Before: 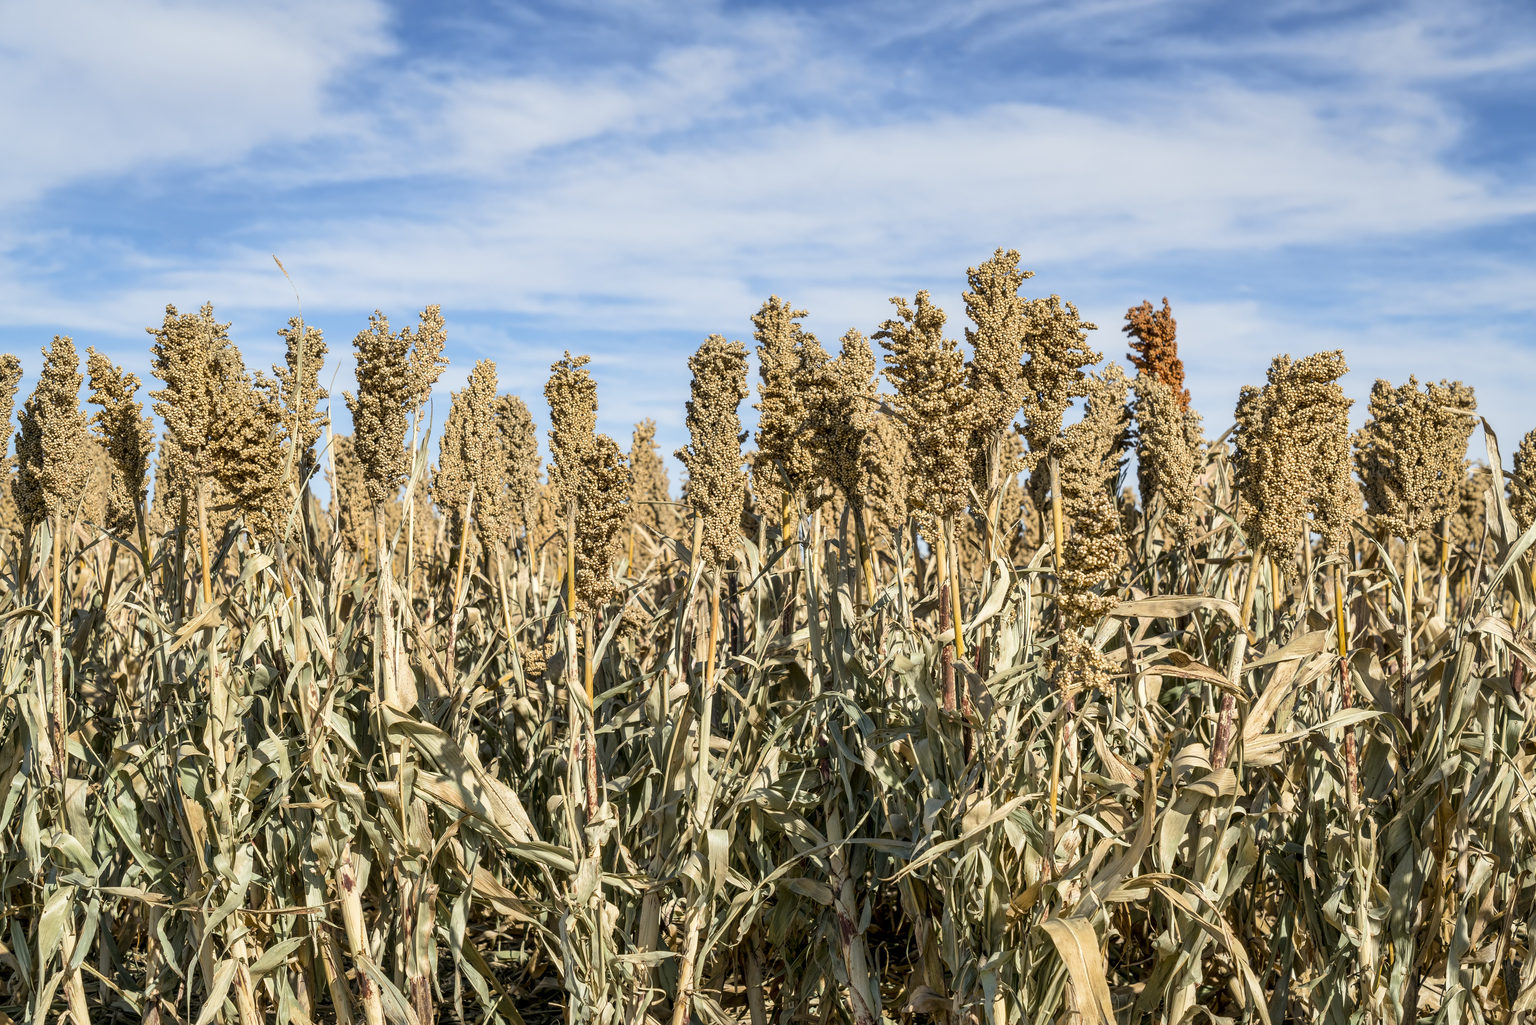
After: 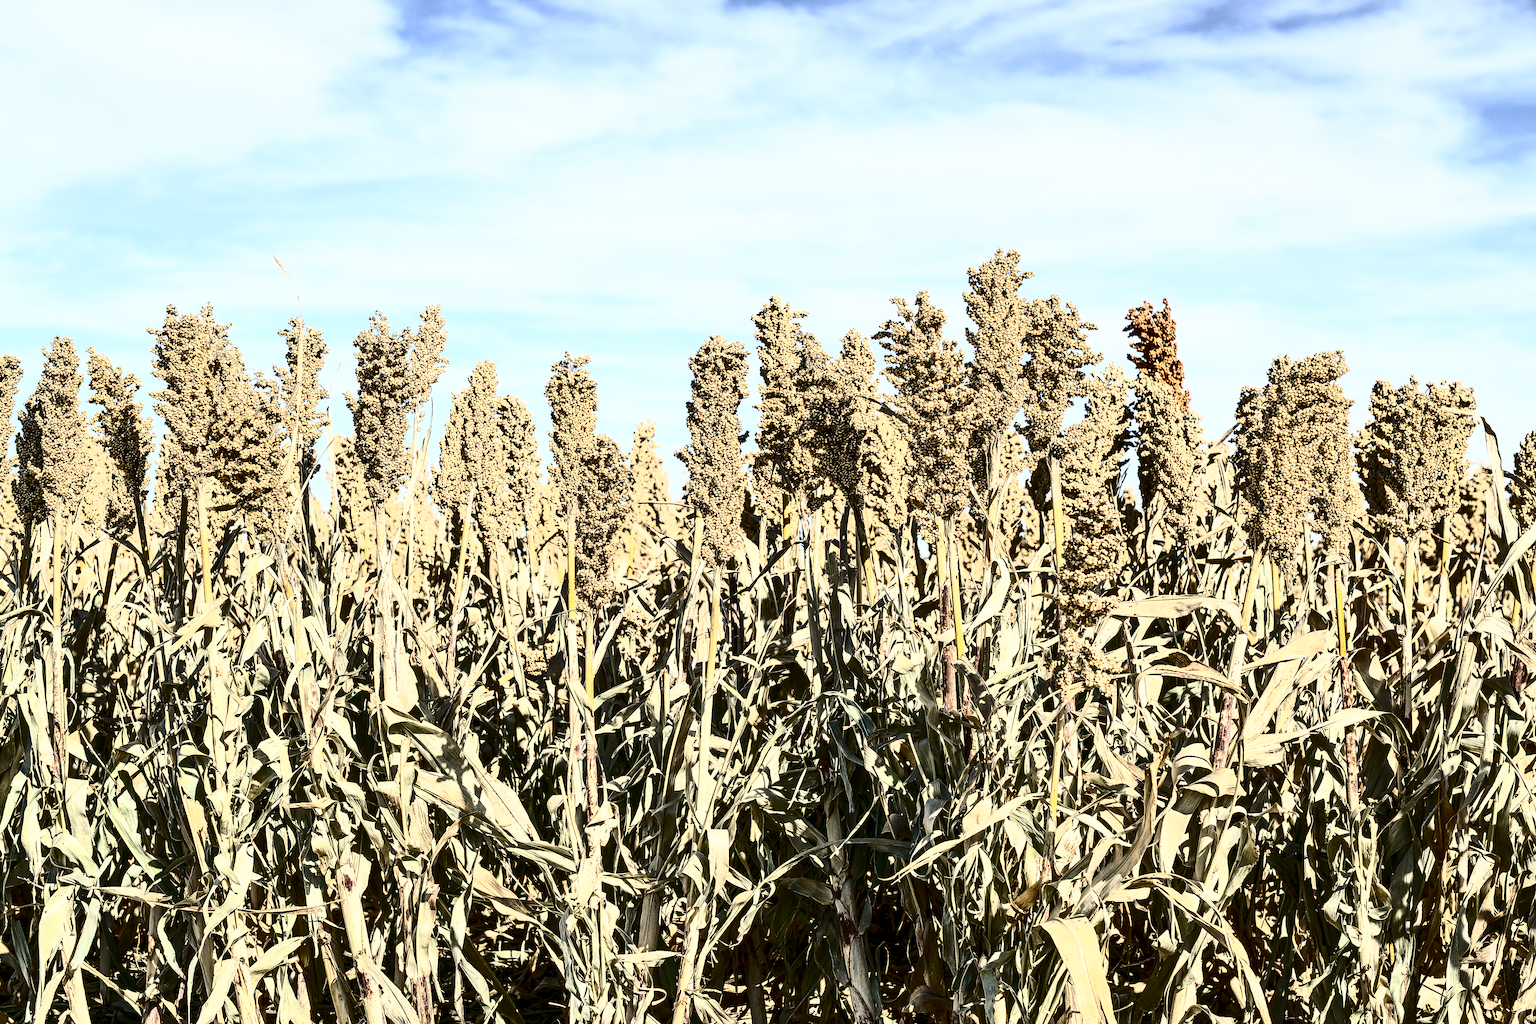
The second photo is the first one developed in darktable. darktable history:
sharpen: on, module defaults
contrast brightness saturation: contrast 0.93, brightness 0.2
